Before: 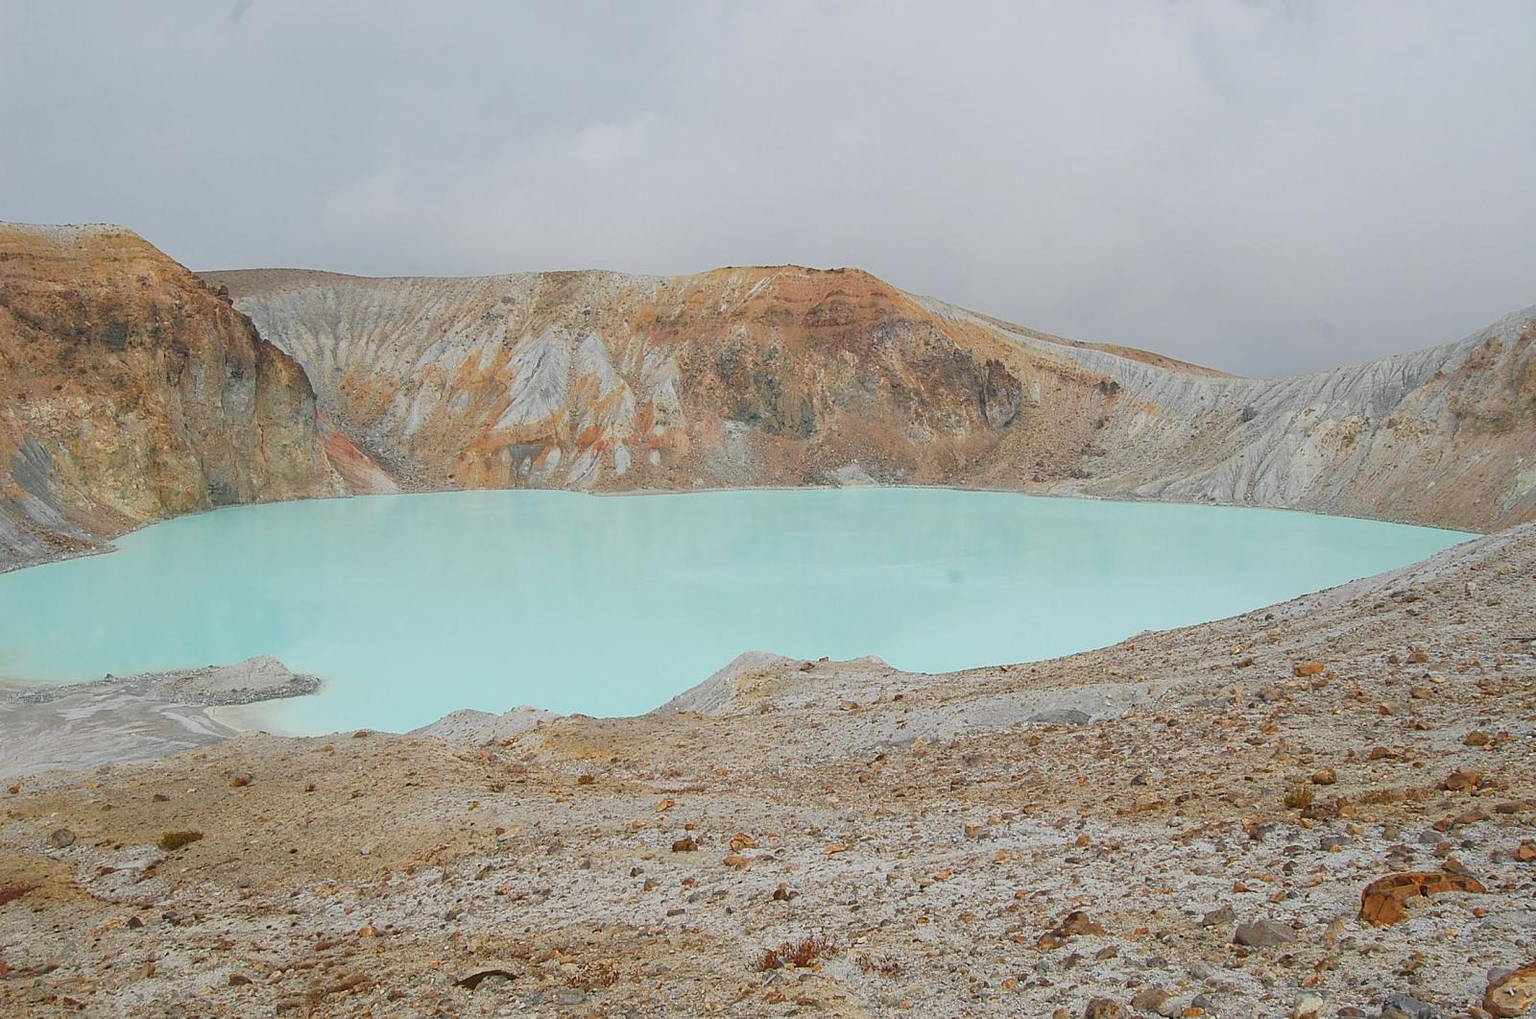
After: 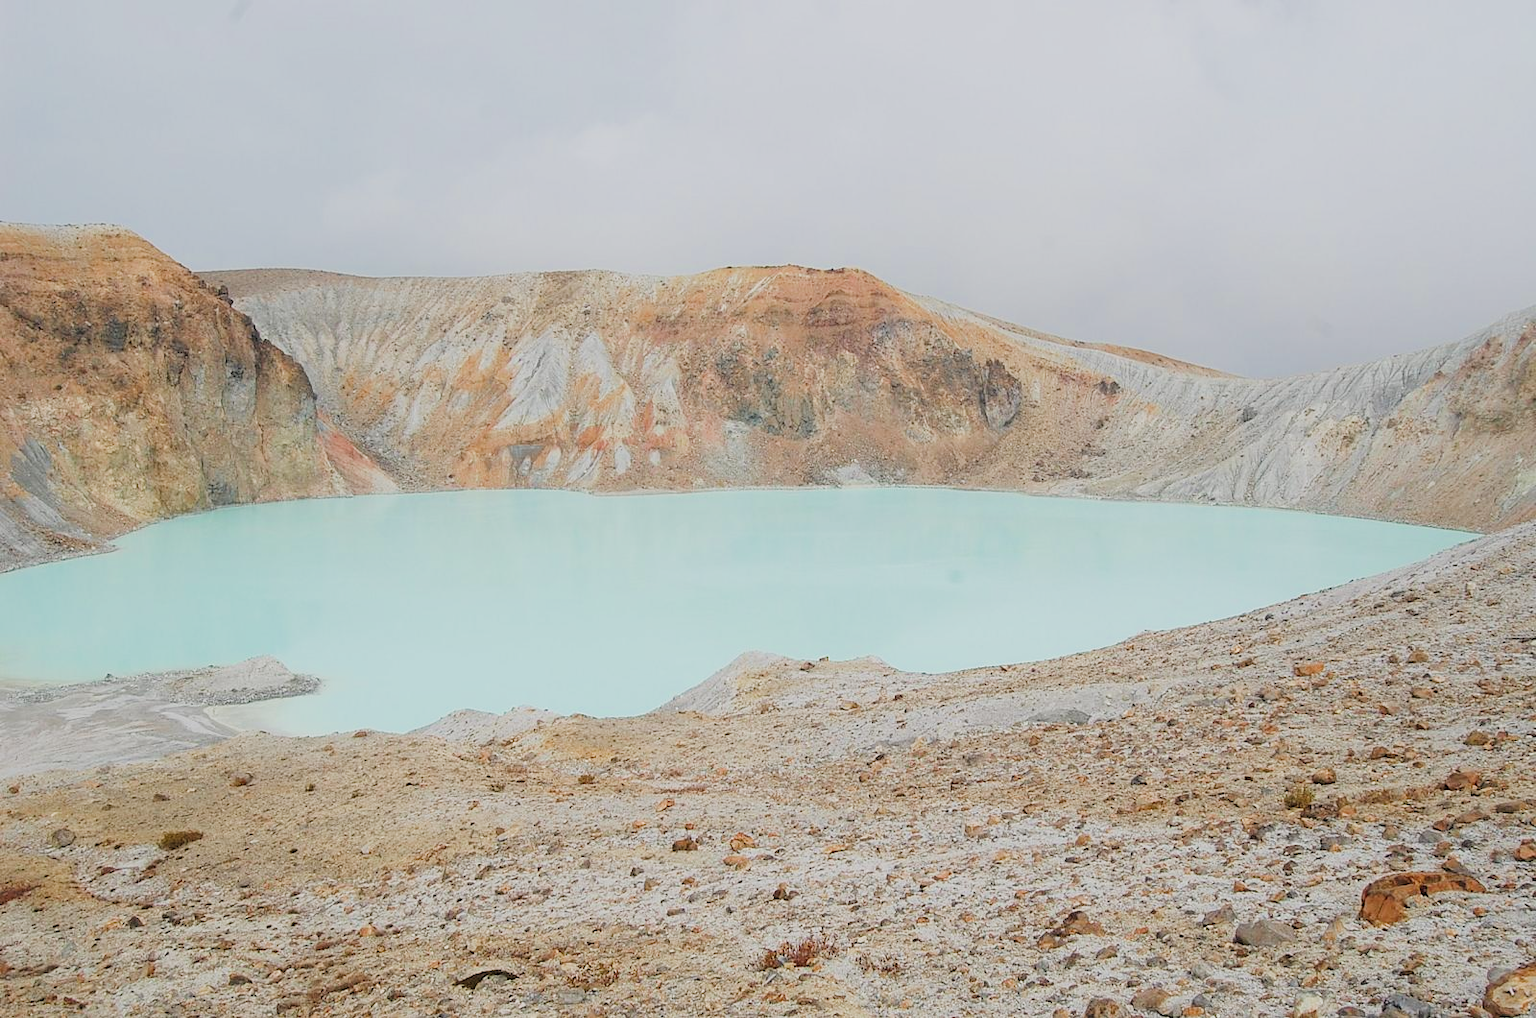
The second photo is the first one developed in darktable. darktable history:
tone equalizer: -8 EV -0.764 EV, -7 EV -0.703 EV, -6 EV -0.572 EV, -5 EV -0.378 EV, -3 EV 0.375 EV, -2 EV 0.6 EV, -1 EV 0.689 EV, +0 EV 0.778 EV, luminance estimator HSV value / RGB max
filmic rgb: black relative exposure -7.65 EV, white relative exposure 4.56 EV, hardness 3.61, add noise in highlights 0.001, color science v3 (2019), use custom middle-gray values true, contrast in highlights soft
